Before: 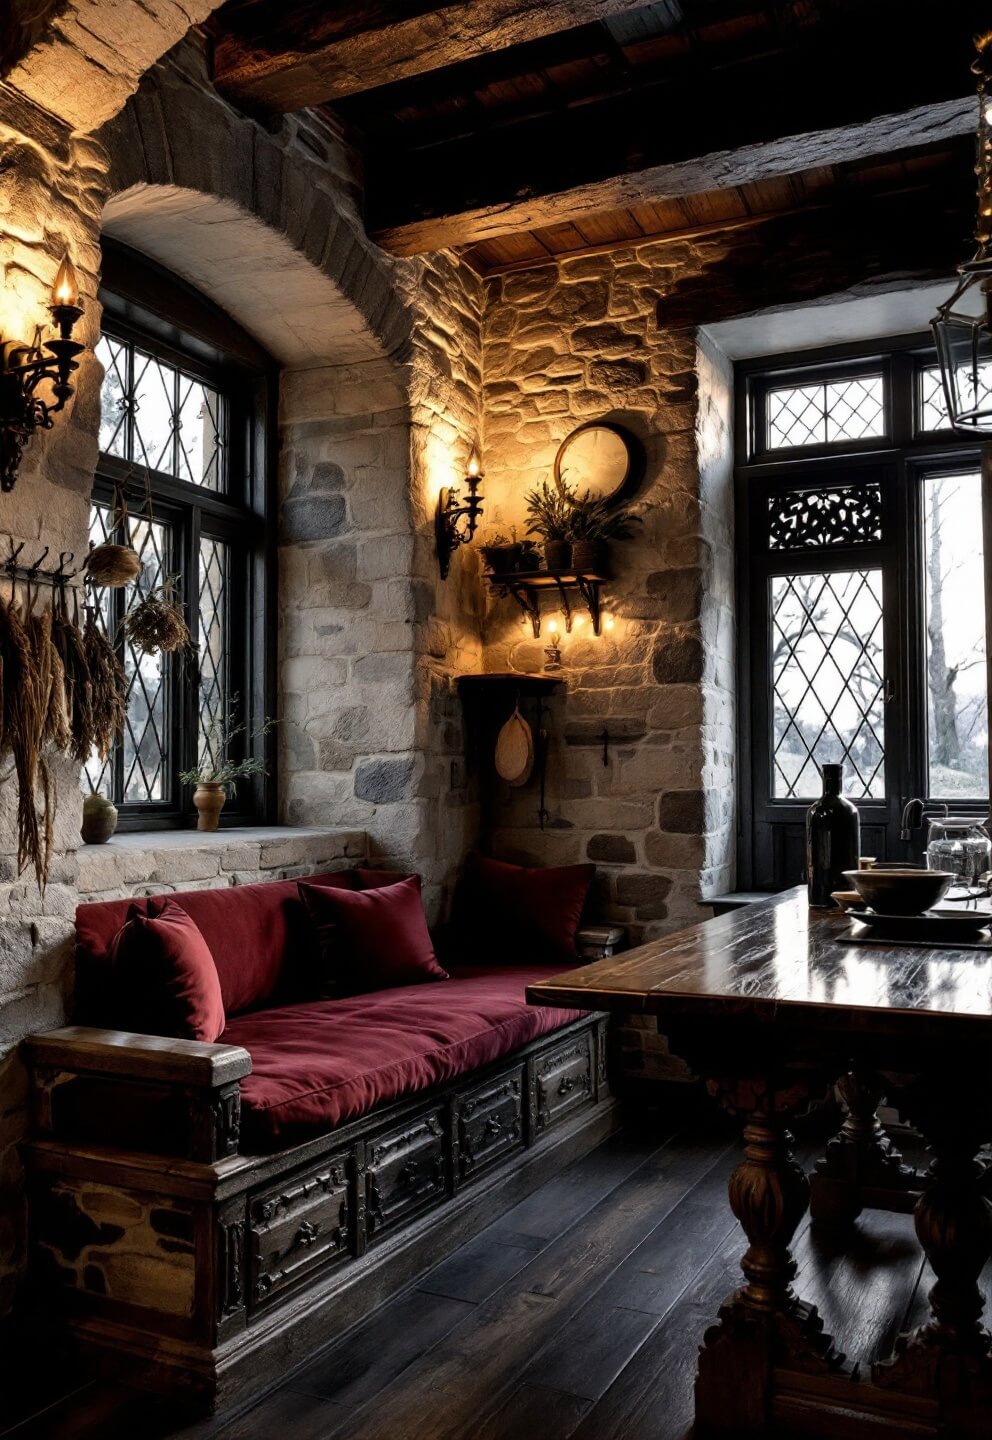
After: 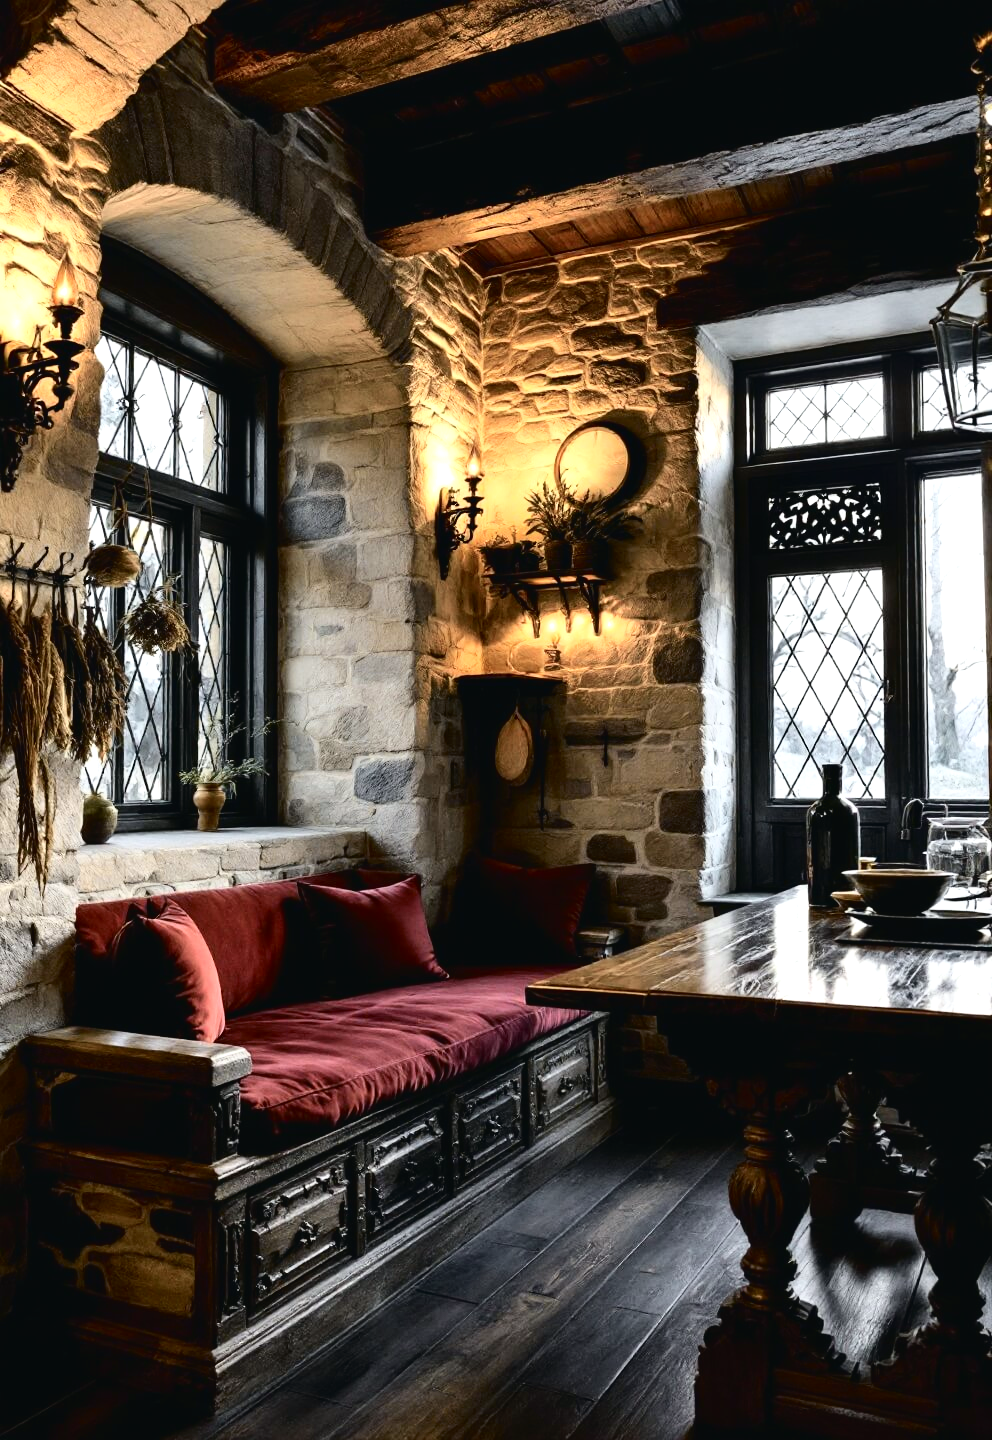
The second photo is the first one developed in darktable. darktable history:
tone curve: curves: ch0 [(0, 0.023) (0.087, 0.065) (0.184, 0.168) (0.45, 0.54) (0.57, 0.683) (0.722, 0.825) (0.877, 0.948) (1, 1)]; ch1 [(0, 0) (0.388, 0.369) (0.44, 0.45) (0.495, 0.491) (0.534, 0.528) (0.657, 0.655) (1, 1)]; ch2 [(0, 0) (0.353, 0.317) (0.408, 0.427) (0.5, 0.497) (0.534, 0.544) (0.576, 0.605) (0.625, 0.631) (1, 1)], color space Lab, independent channels, preserve colors none
white balance: red 1, blue 1
exposure: black level correction 0, exposure 0.5 EV, compensate highlight preservation false
